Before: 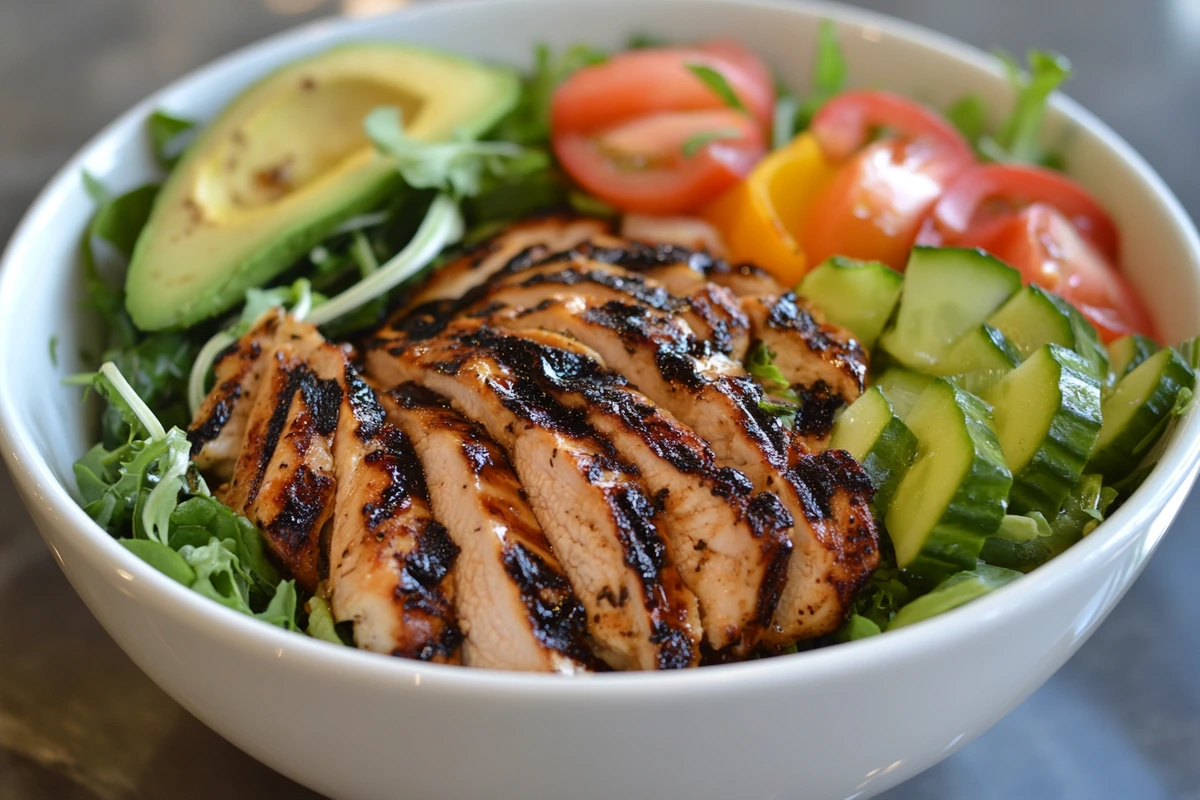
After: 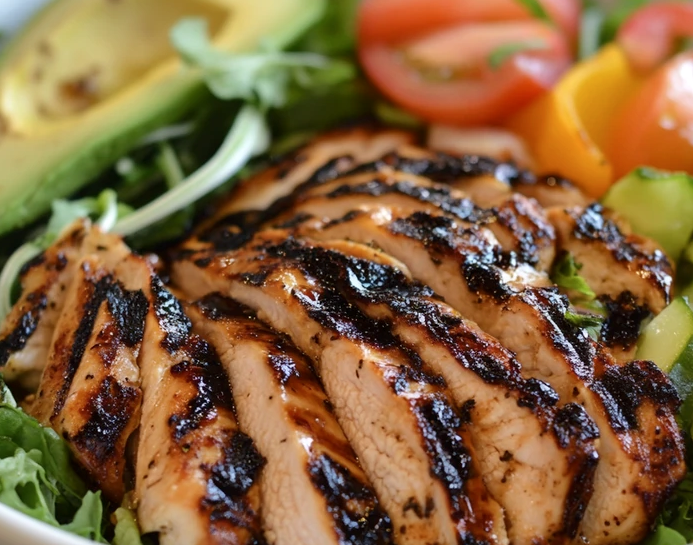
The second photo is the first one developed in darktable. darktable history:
local contrast: mode bilateral grid, contrast 20, coarseness 50, detail 120%, midtone range 0.2
crop: left 16.202%, top 11.208%, right 26.045%, bottom 20.557%
contrast brightness saturation: saturation -0.04
